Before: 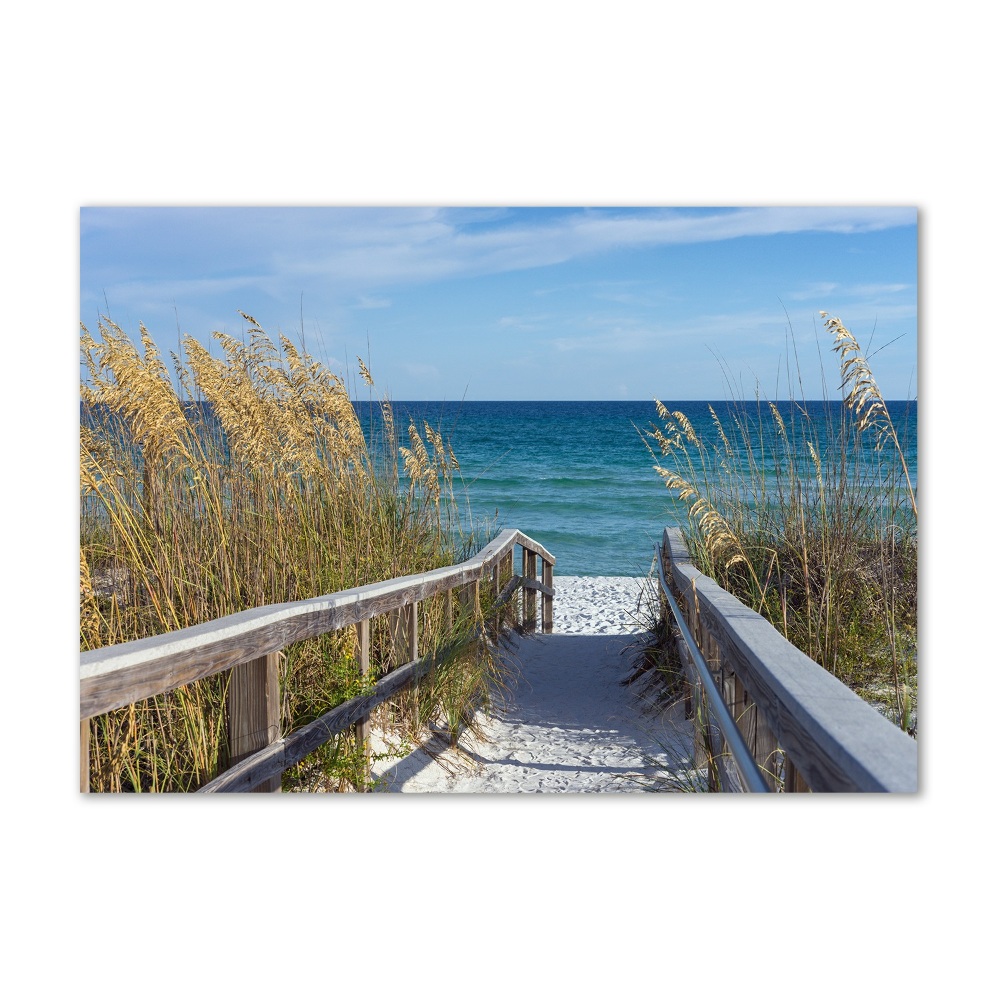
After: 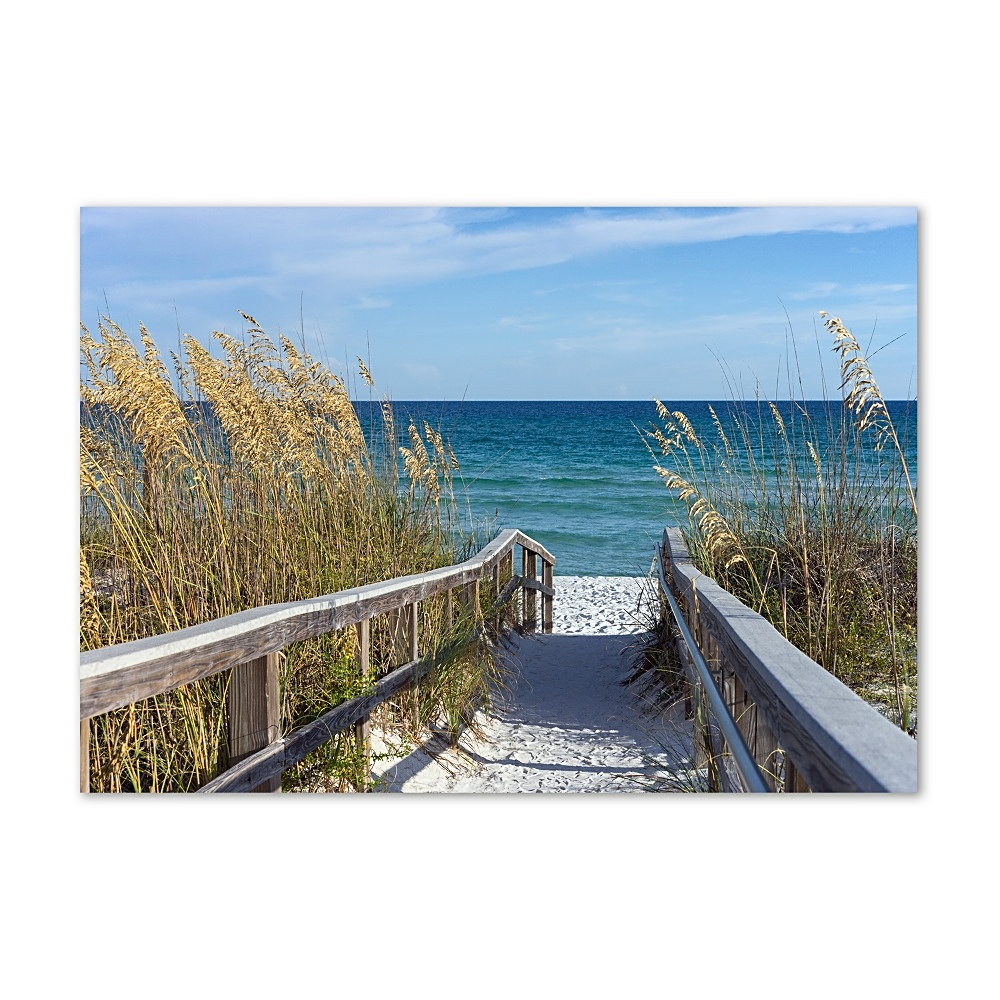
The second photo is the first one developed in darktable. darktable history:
shadows and highlights: shadows -30, highlights 30
sharpen: on, module defaults
